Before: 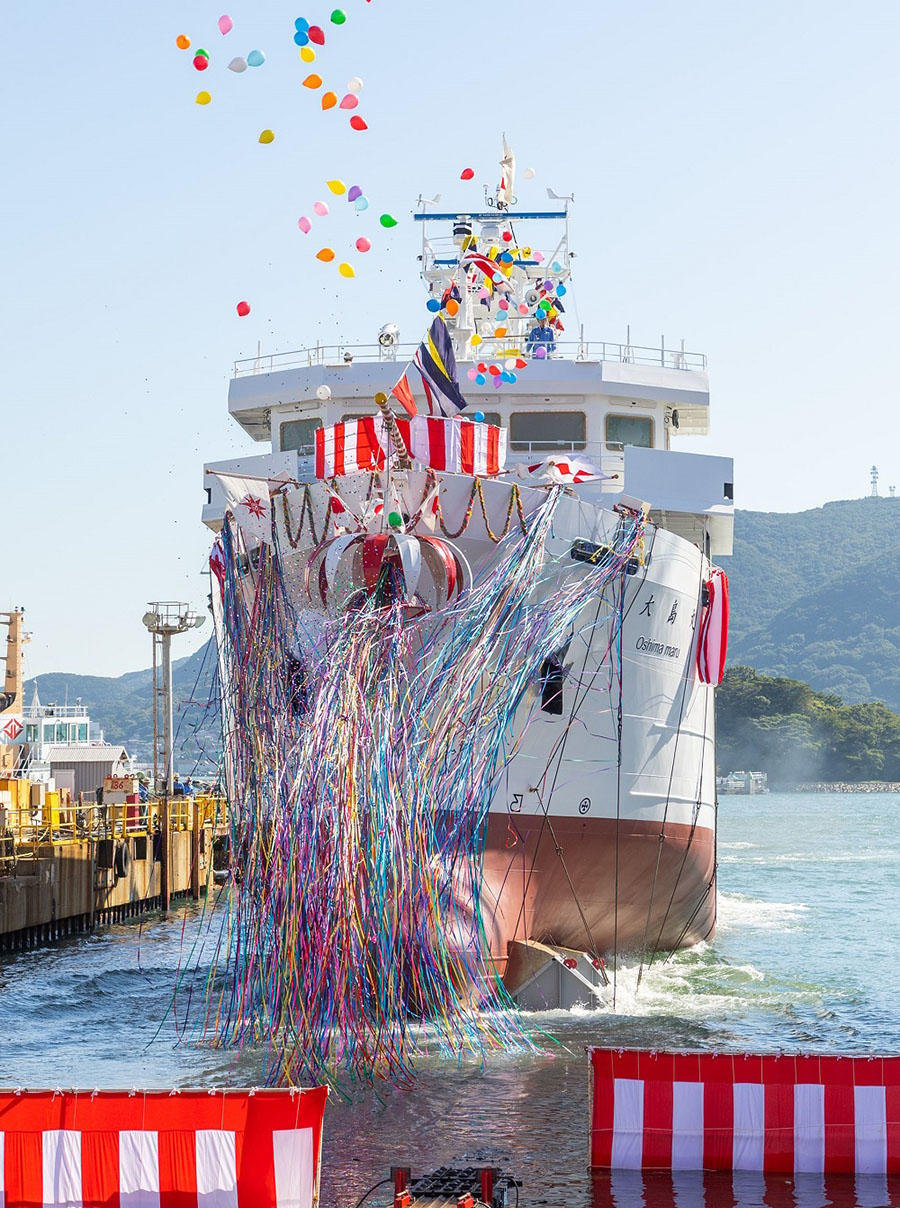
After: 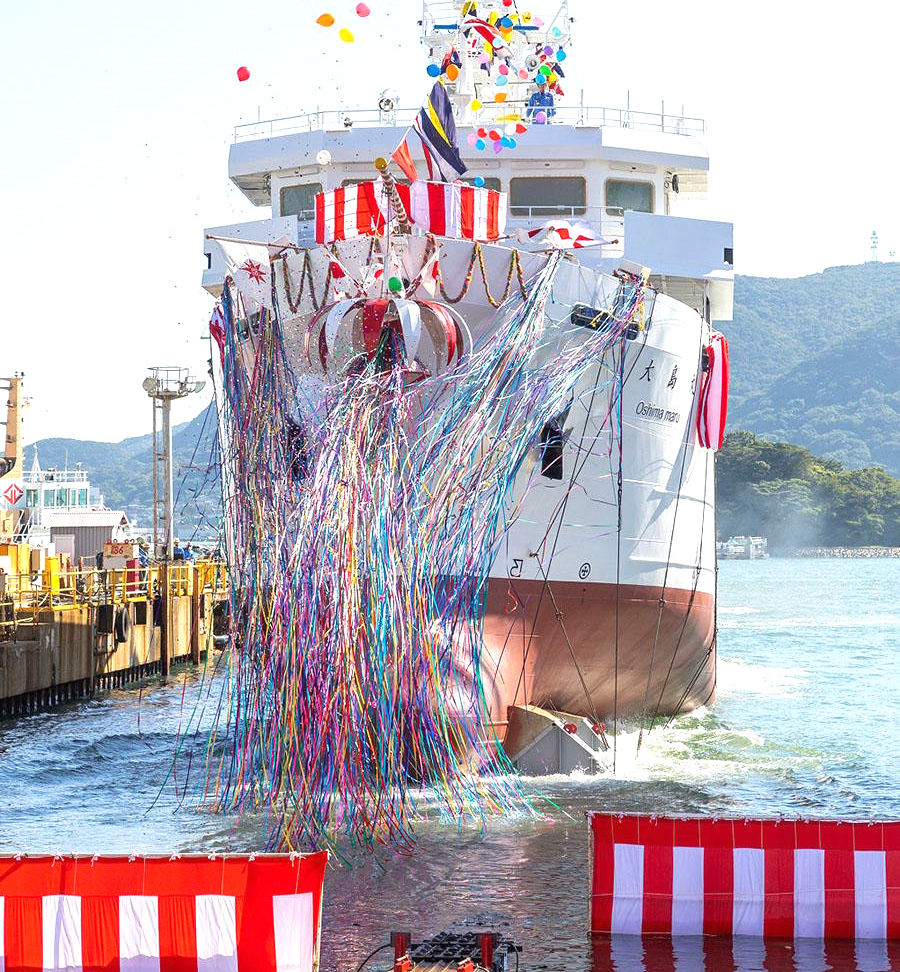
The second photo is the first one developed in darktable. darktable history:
exposure: black level correction 0, exposure 0.499 EV, compensate exposure bias true, compensate highlight preservation false
crop and rotate: top 19.463%
